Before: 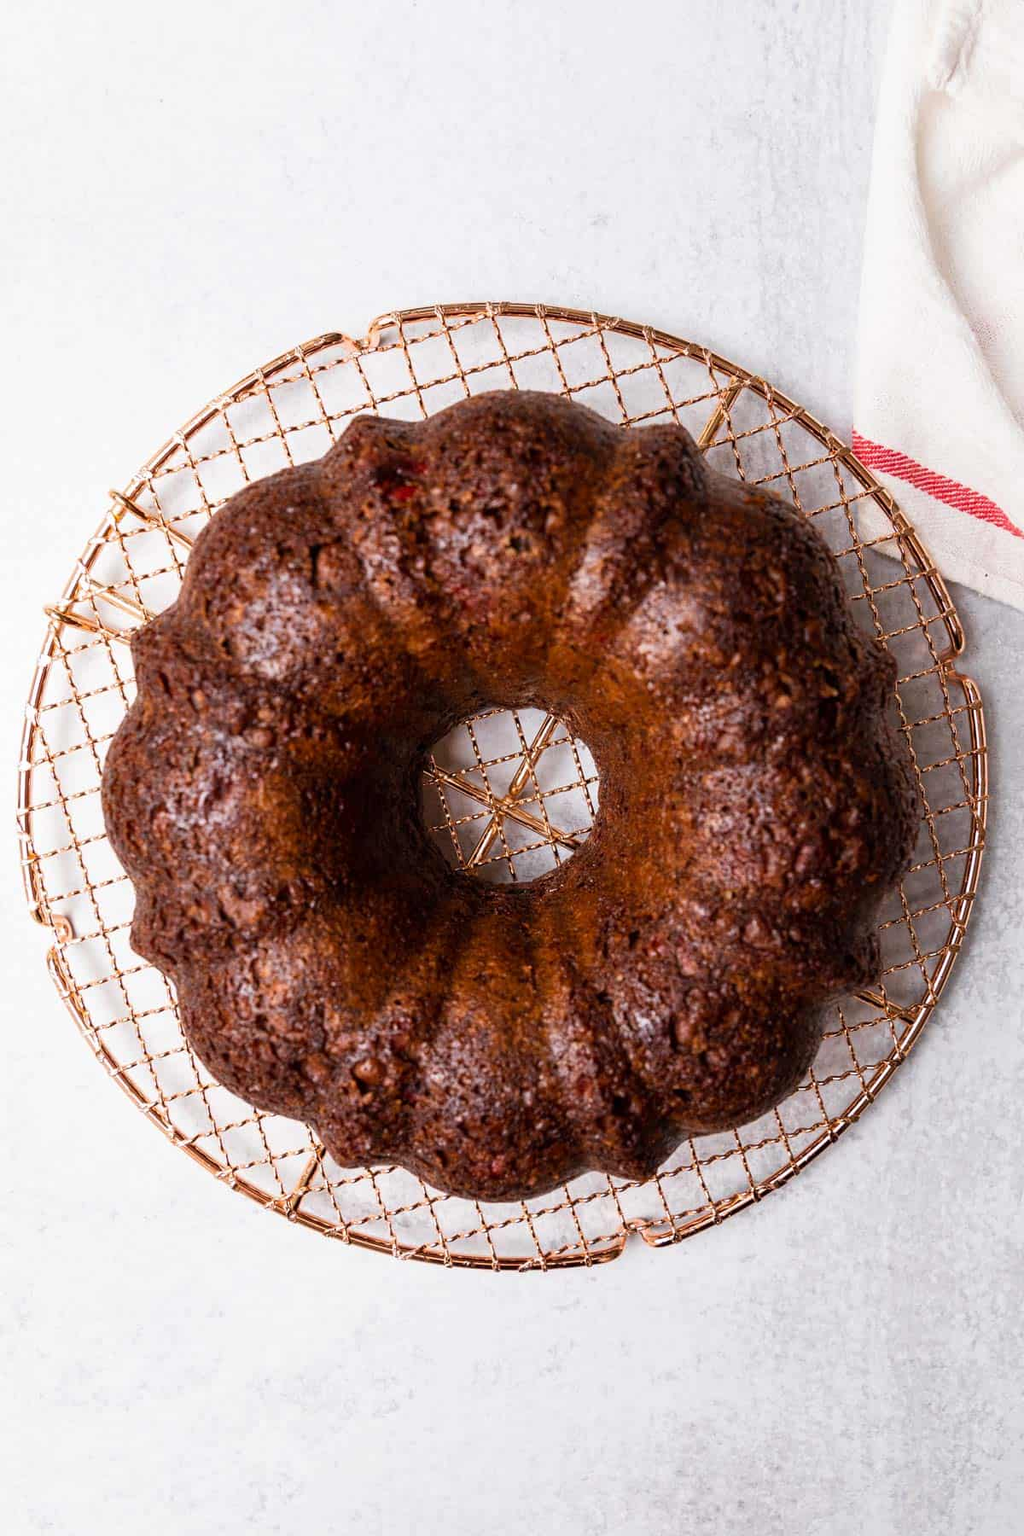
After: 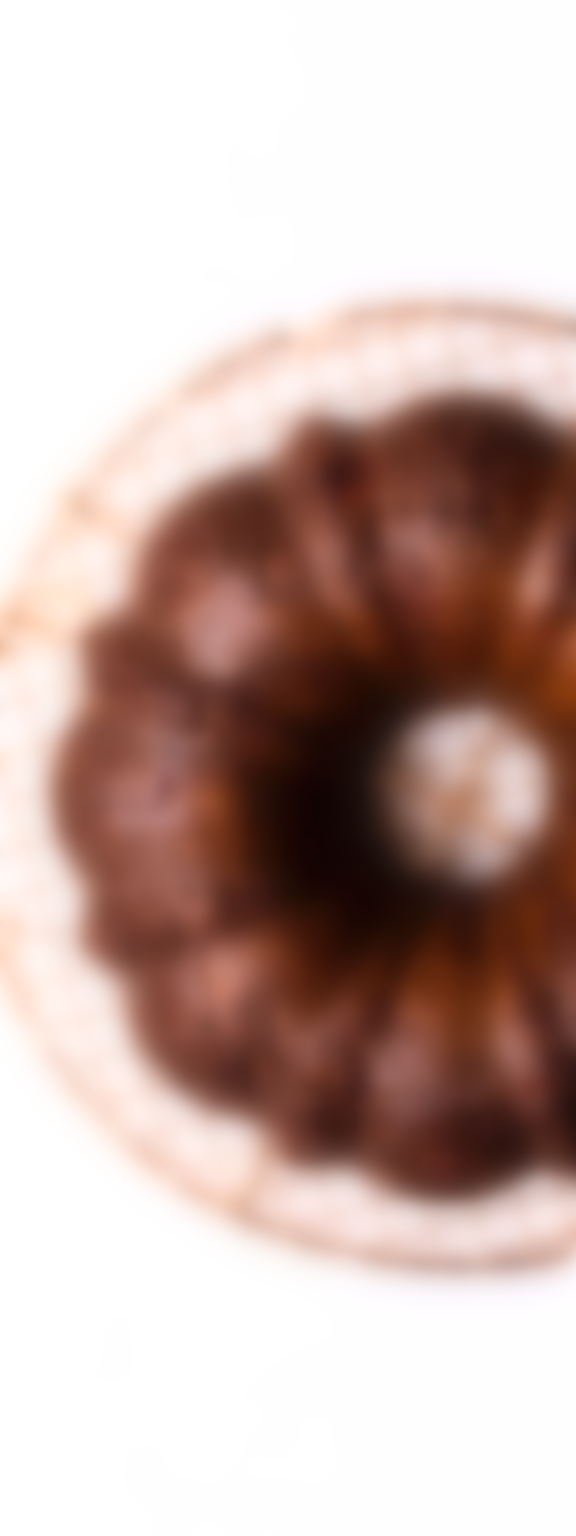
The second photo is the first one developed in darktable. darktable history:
sharpen: on, module defaults
tone equalizer: -8 EV -0.75 EV, -7 EV -0.7 EV, -6 EV -0.6 EV, -5 EV -0.4 EV, -3 EV 0.4 EV, -2 EV 0.6 EV, -1 EV 0.7 EV, +0 EV 0.75 EV, edges refinement/feathering 500, mask exposure compensation -1.57 EV, preserve details no
crop: left 5.114%, right 38.589%
lowpass: radius 16, unbound 0
